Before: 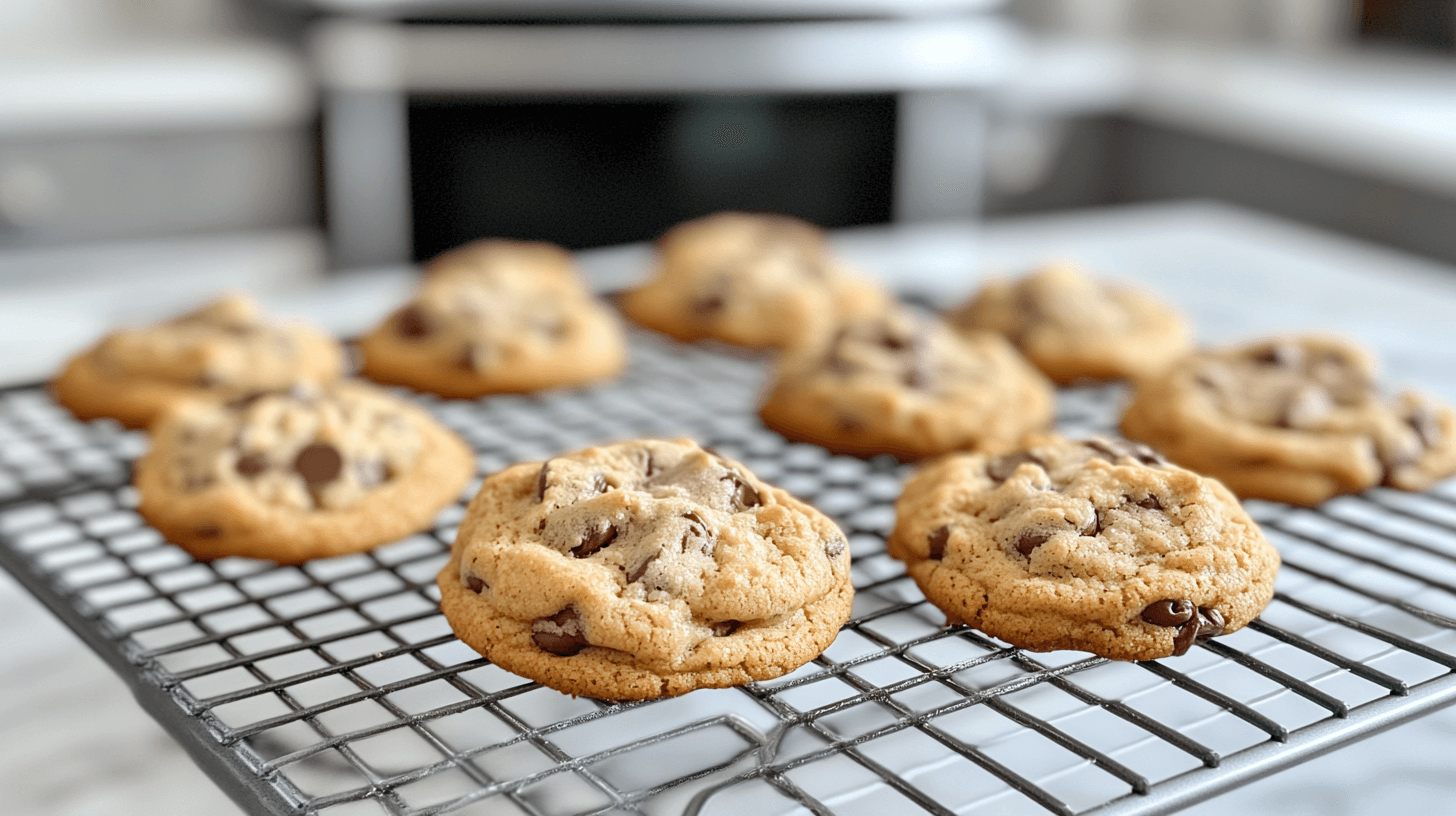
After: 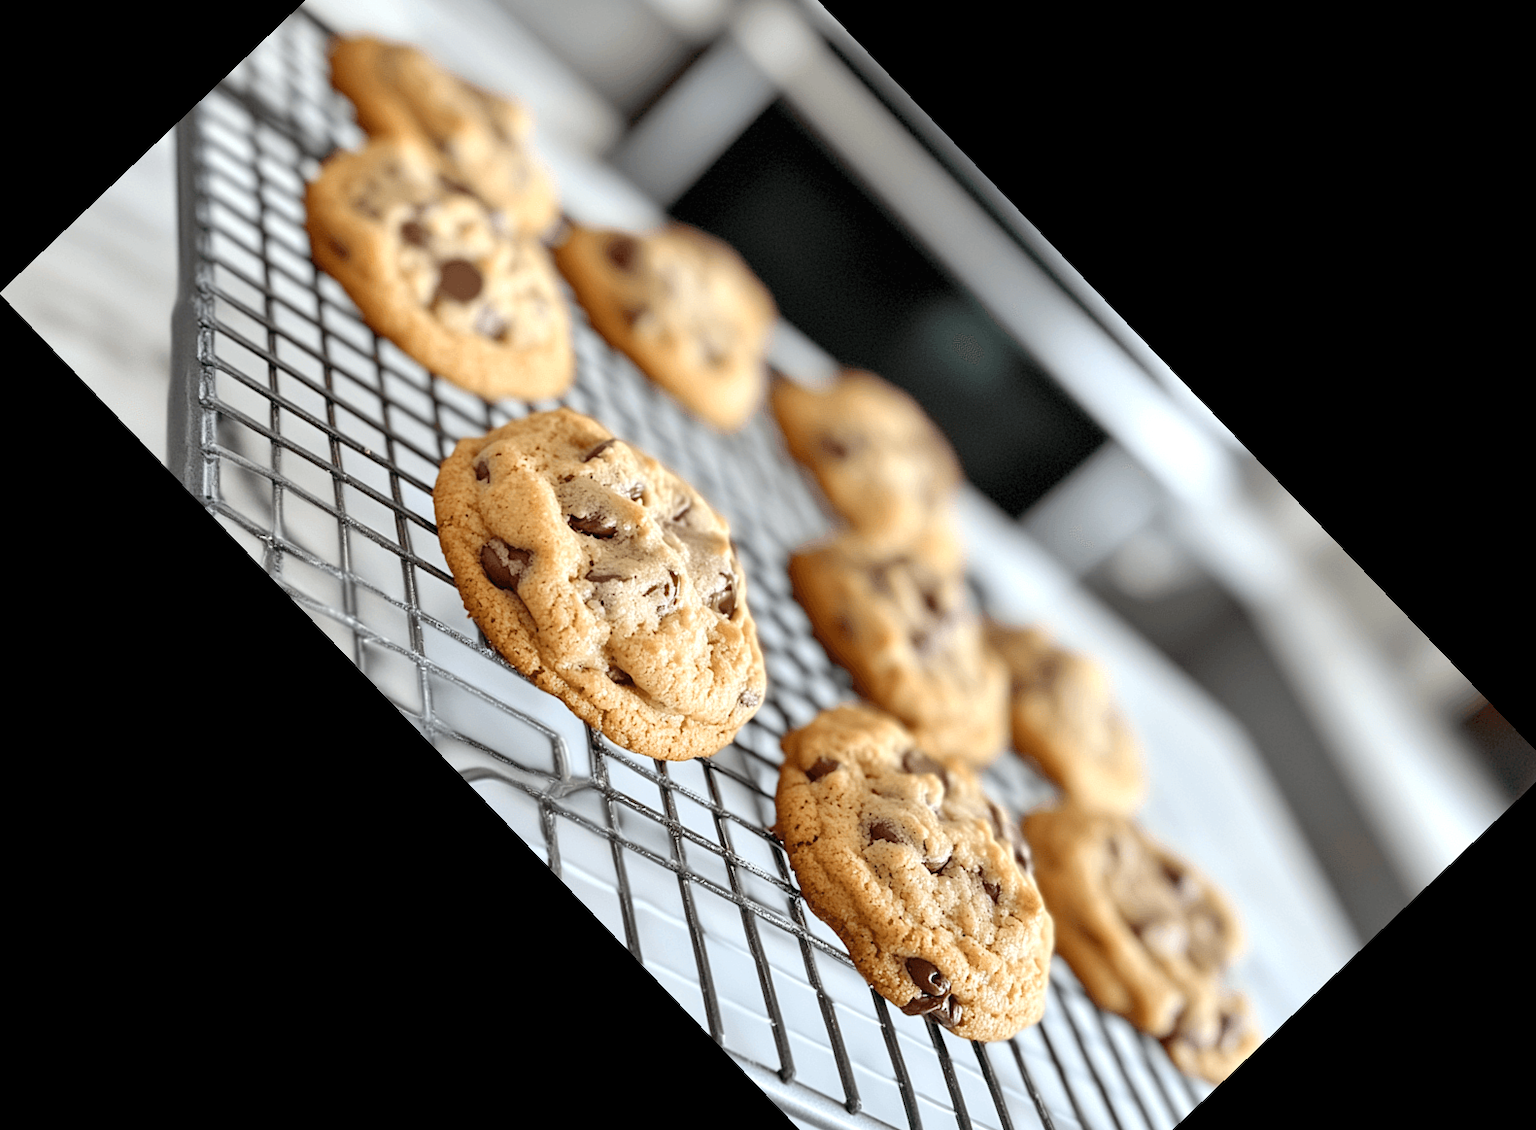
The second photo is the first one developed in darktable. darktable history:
crop and rotate: angle -46.26°, top 16.234%, right 0.912%, bottom 11.704%
contrast brightness saturation: contrast 0.05
exposure: exposure 0.2 EV, compensate highlight preservation false
